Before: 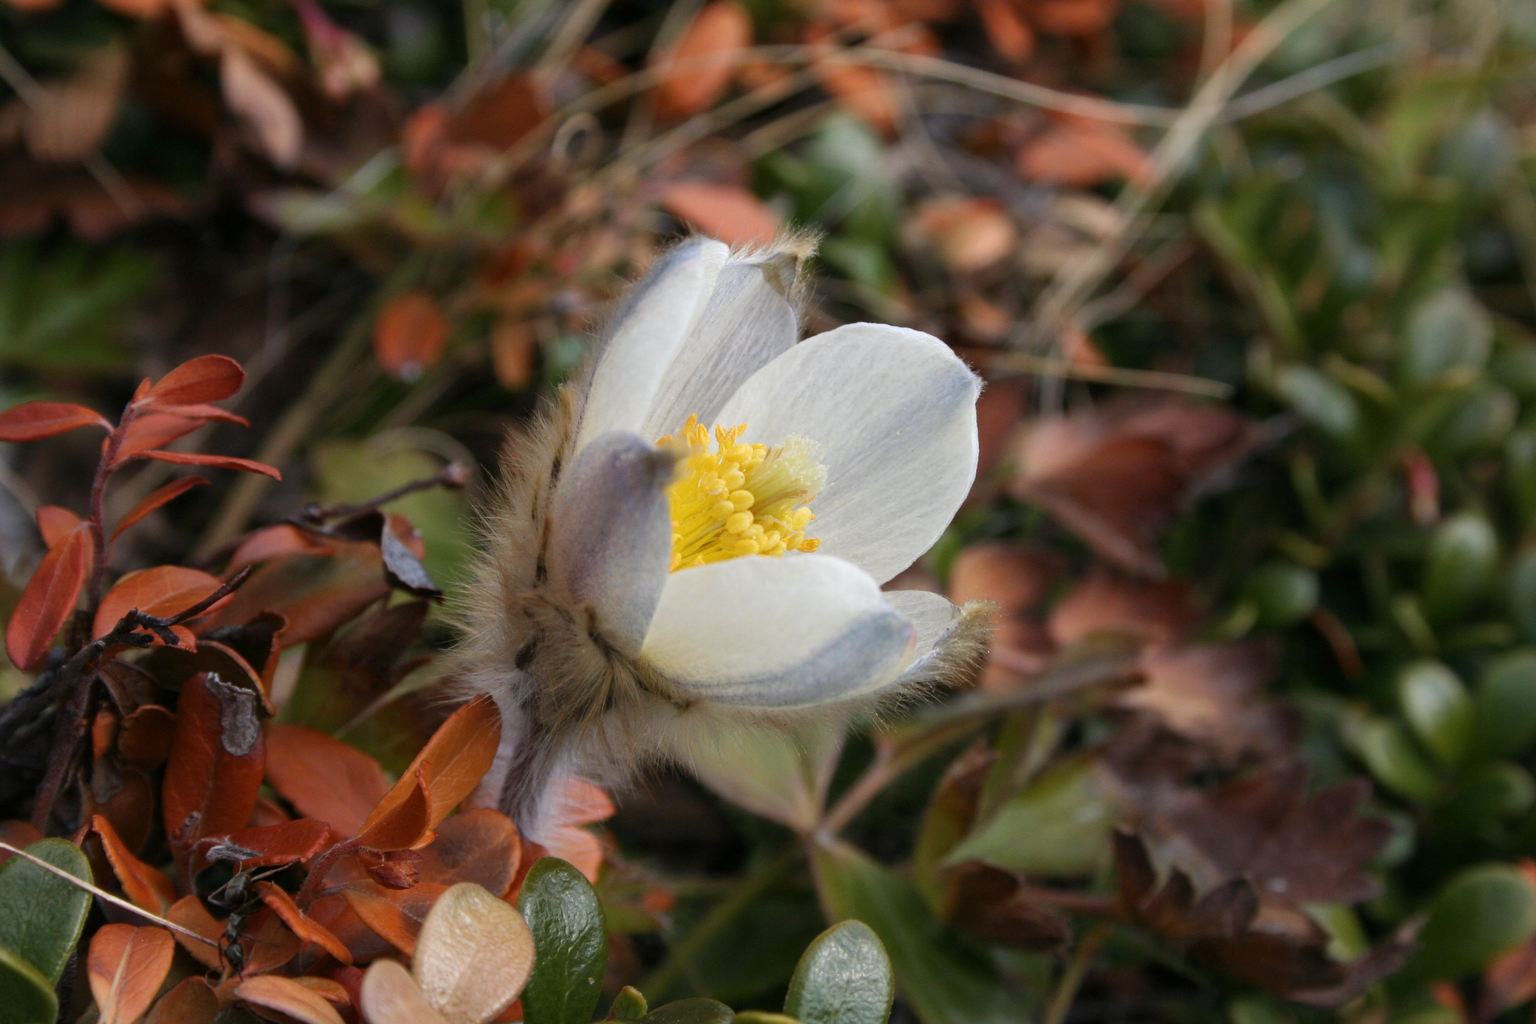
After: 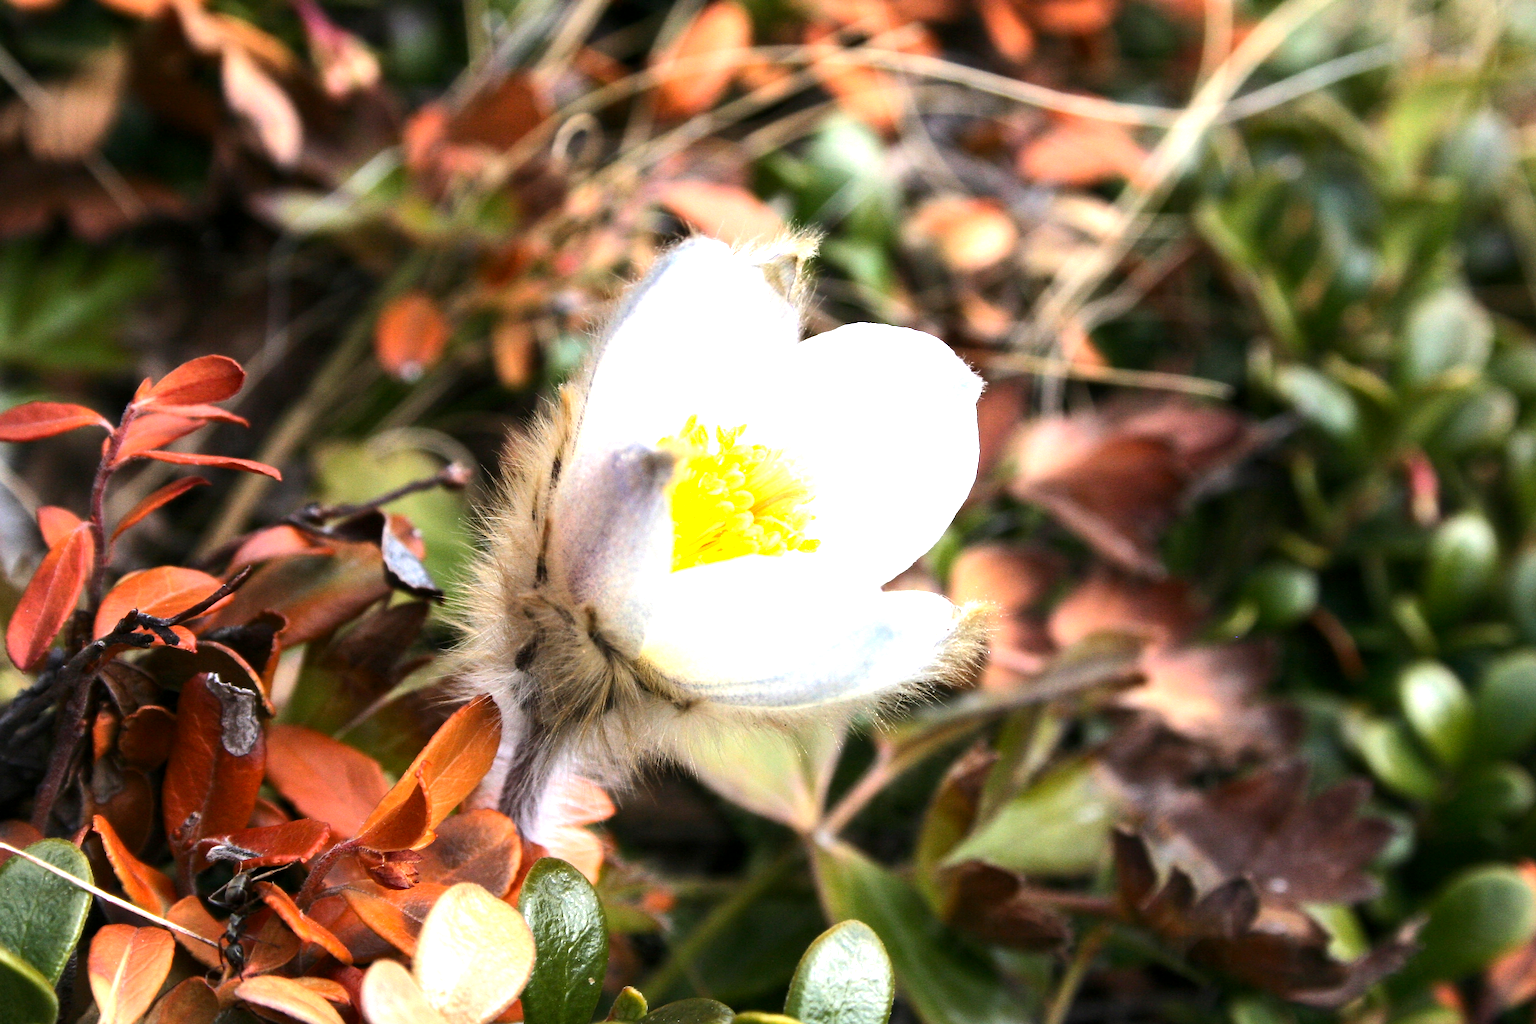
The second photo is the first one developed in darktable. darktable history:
exposure: black level correction 0.001, exposure 1.116 EV, compensate highlight preservation false
contrast brightness saturation: contrast 0.1, brightness 0.03, saturation 0.09
sharpen: radius 1.559, amount 0.373, threshold 1.271
tone equalizer: -8 EV -0.75 EV, -7 EV -0.7 EV, -6 EV -0.6 EV, -5 EV -0.4 EV, -3 EV 0.4 EV, -2 EV 0.6 EV, -1 EV 0.7 EV, +0 EV 0.75 EV, edges refinement/feathering 500, mask exposure compensation -1.57 EV, preserve details no
